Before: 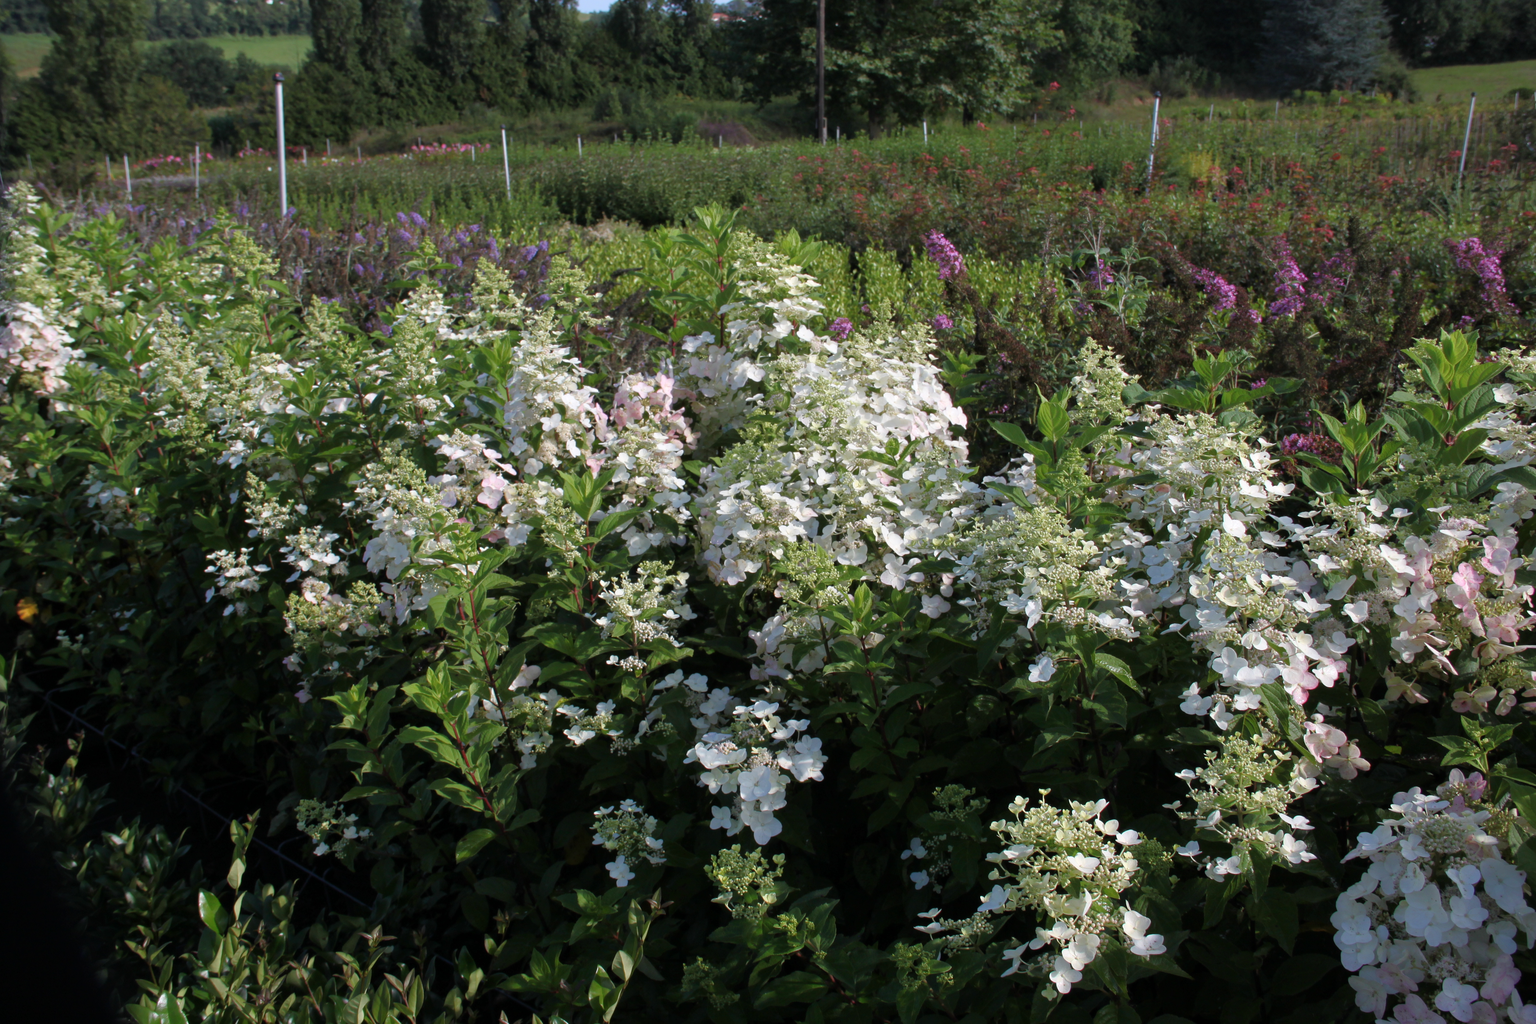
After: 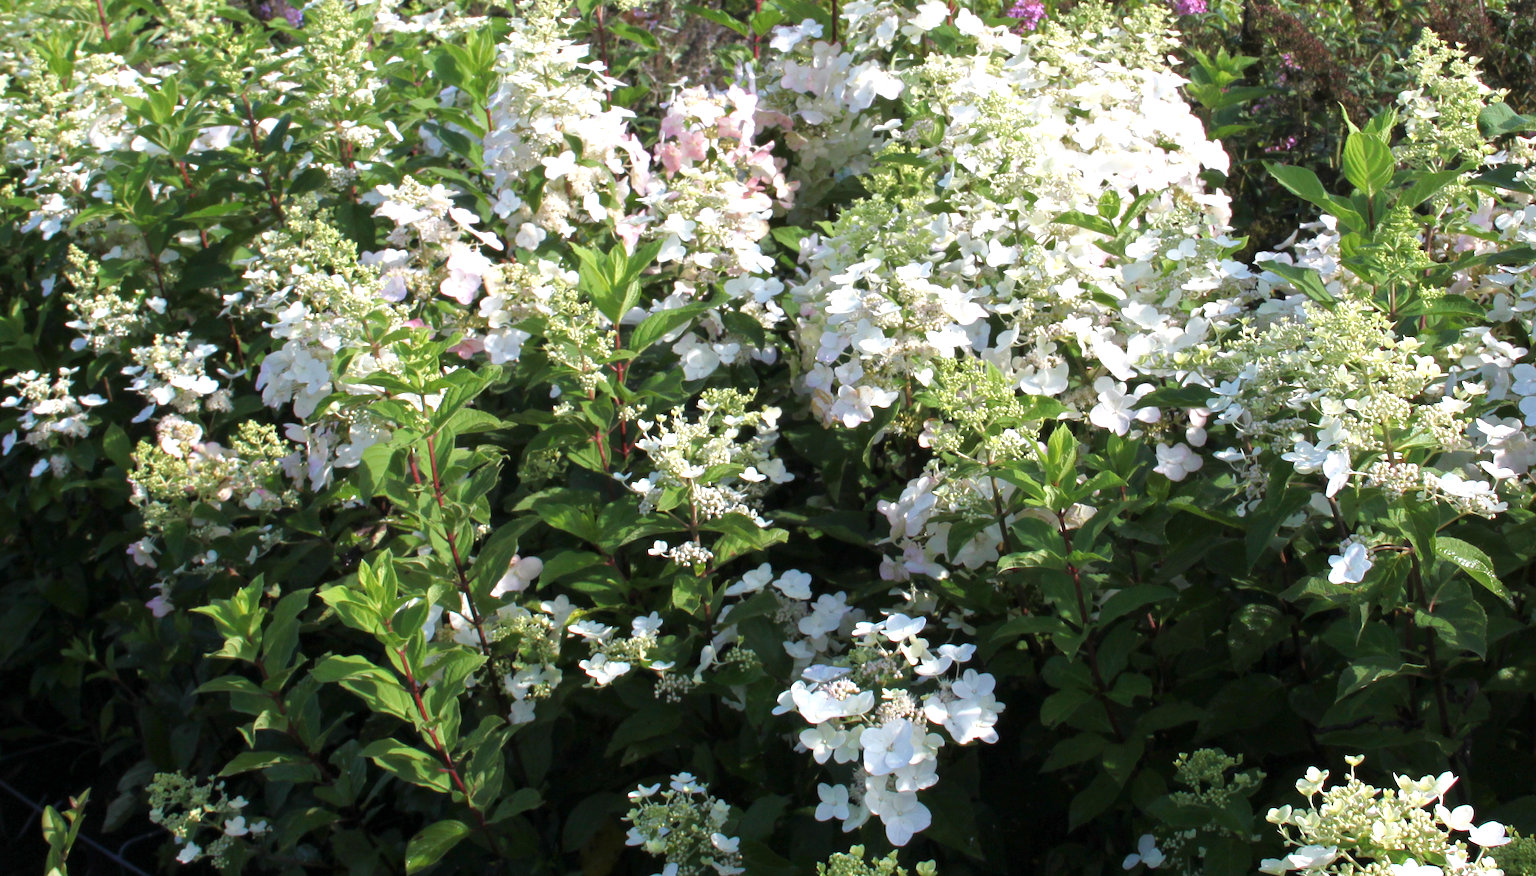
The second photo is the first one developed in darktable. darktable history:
exposure: exposure 0.921 EV, compensate highlight preservation false
crop: left 13.312%, top 31.28%, right 24.627%, bottom 15.582%
